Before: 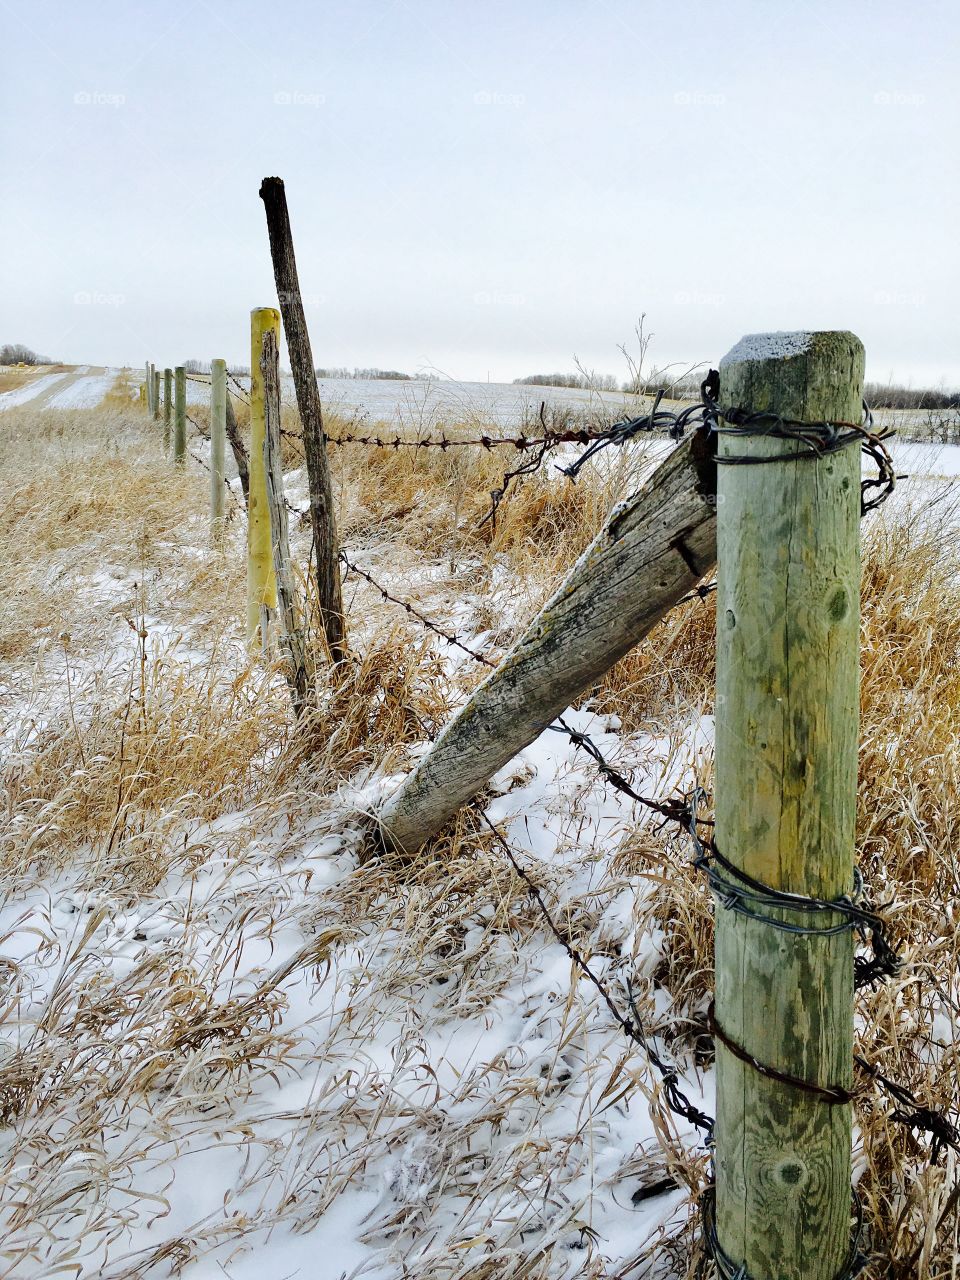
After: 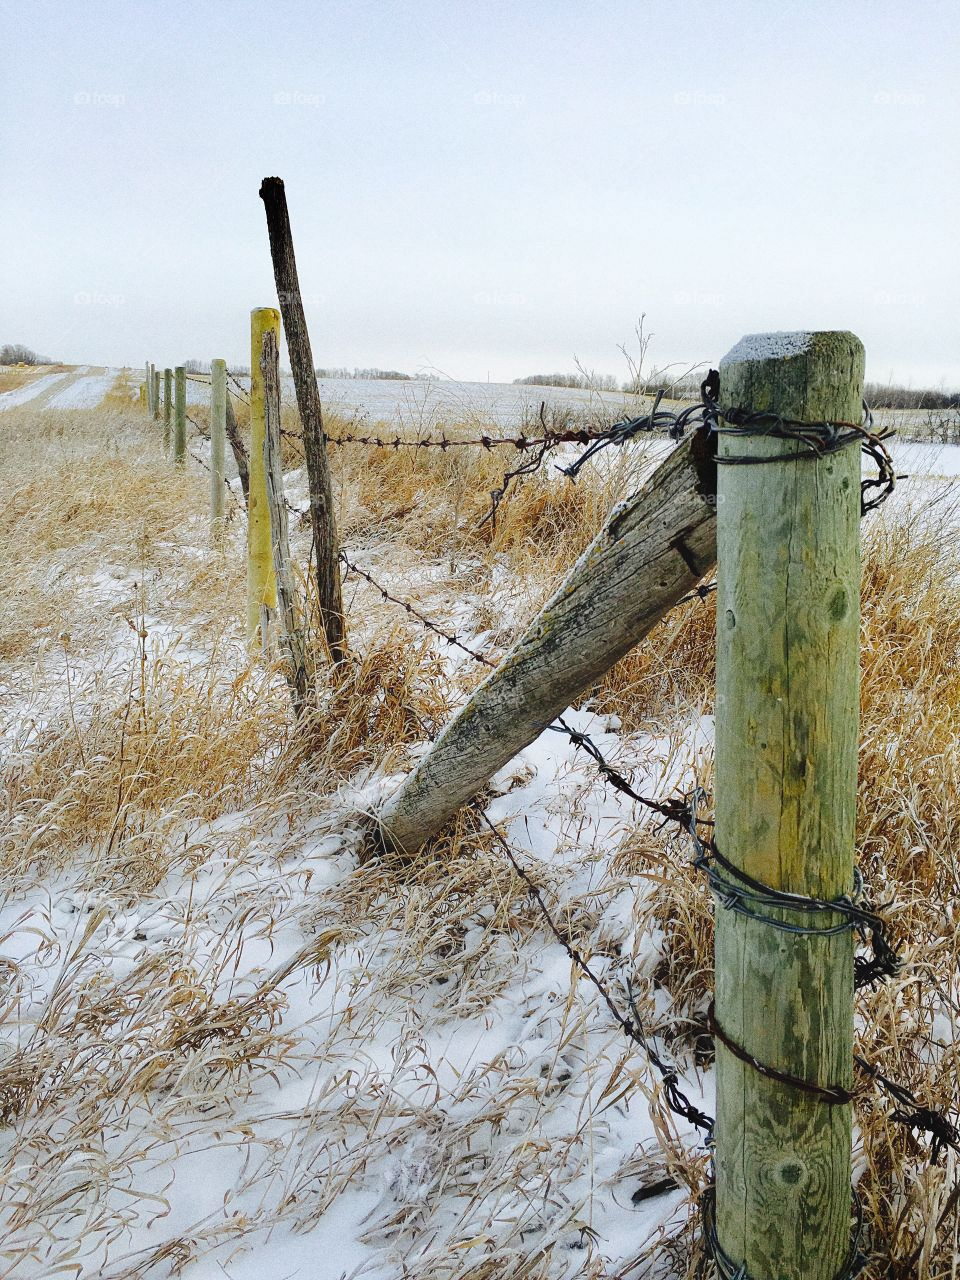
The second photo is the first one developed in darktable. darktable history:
exposure: compensate highlight preservation false
contrast equalizer: y [[0.5, 0.486, 0.447, 0.446, 0.489, 0.5], [0.5 ×6], [0.5 ×6], [0 ×6], [0 ×6]]
grain: coarseness 0.09 ISO
